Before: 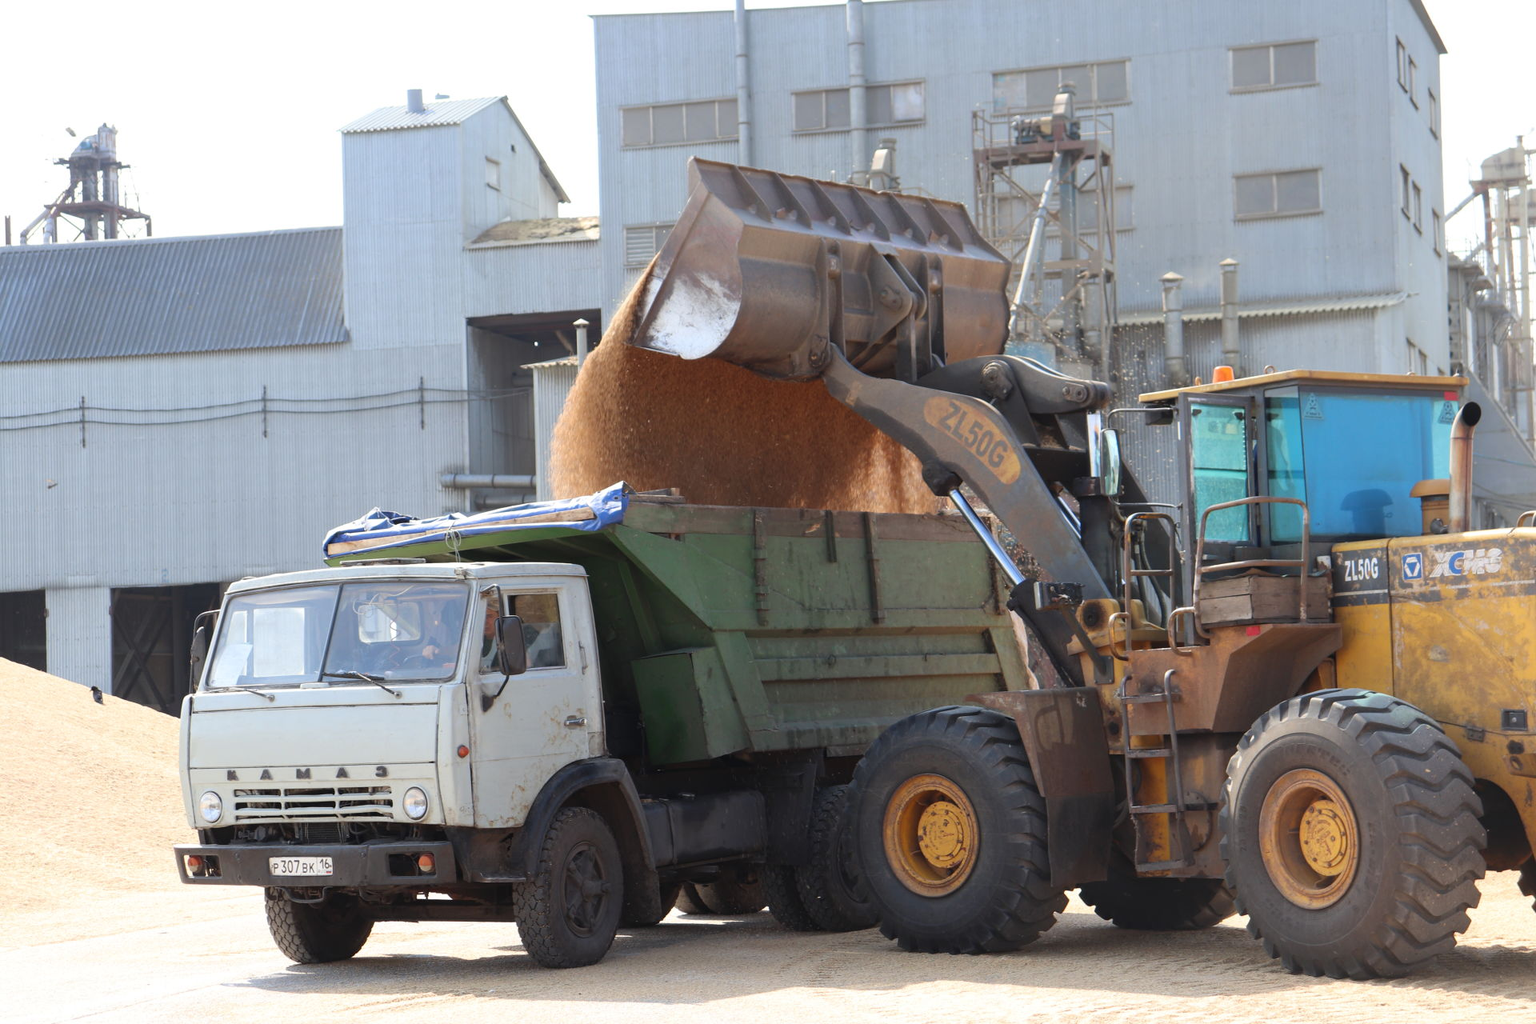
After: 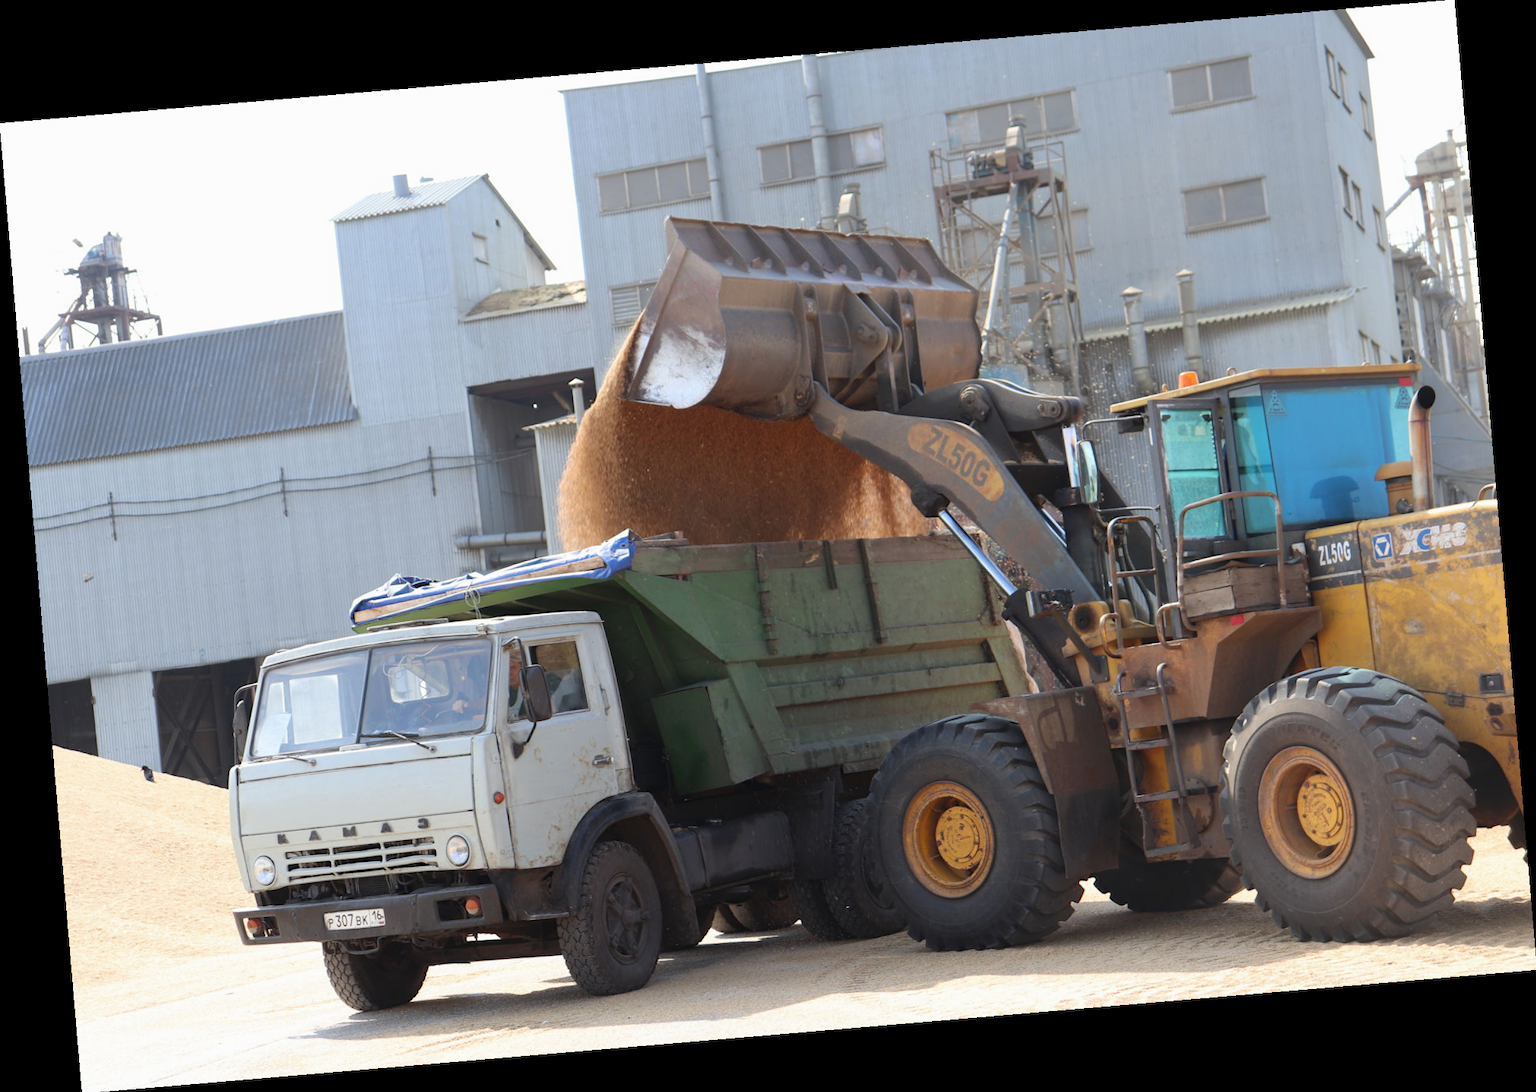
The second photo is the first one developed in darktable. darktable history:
rotate and perspective: rotation -4.86°, automatic cropping off
exposure: exposure -0.04 EV, compensate highlight preservation false
